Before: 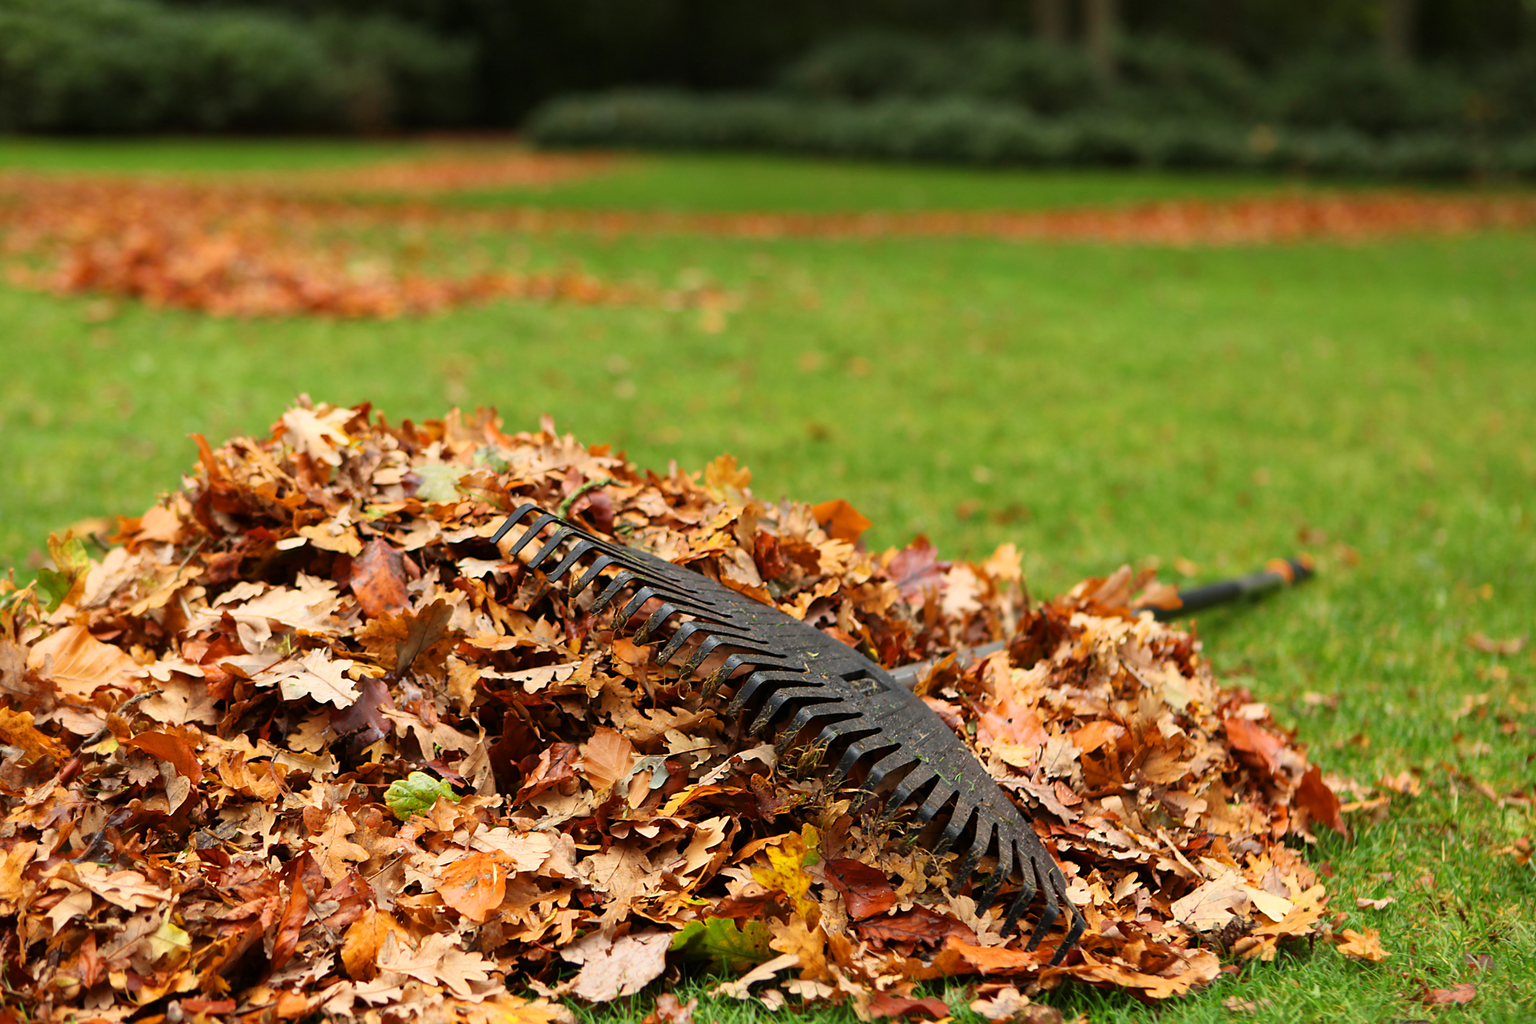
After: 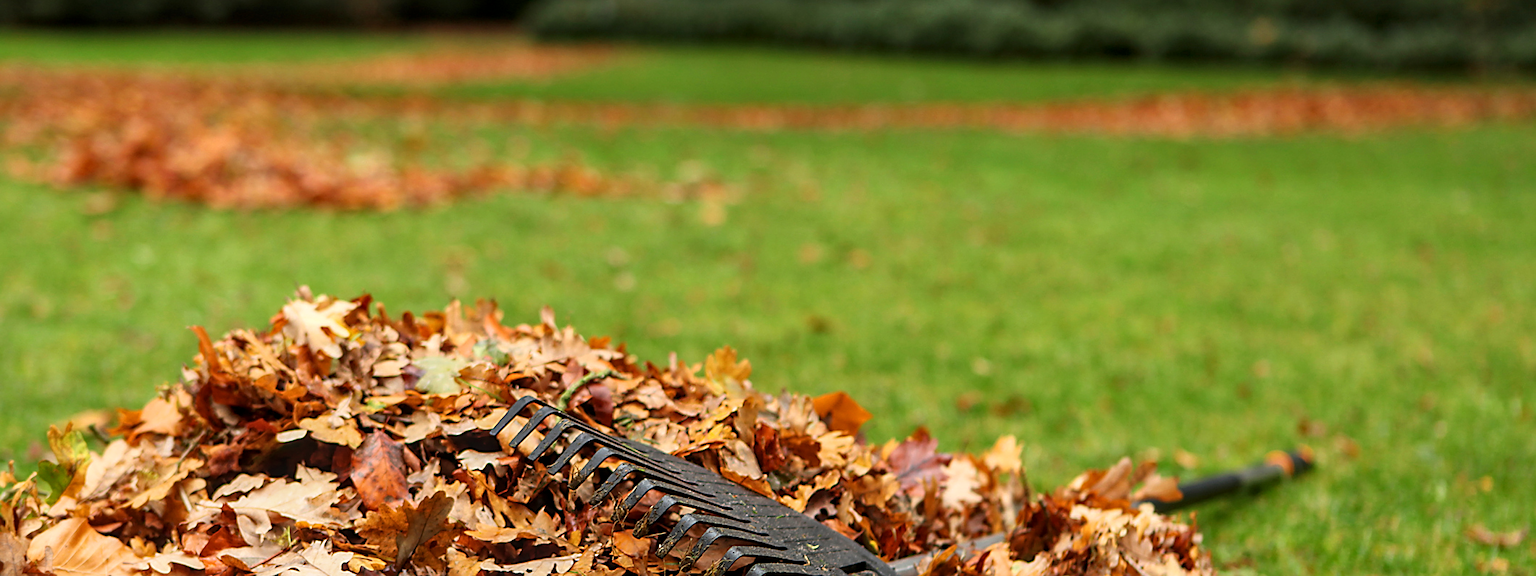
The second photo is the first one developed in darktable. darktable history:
sharpen: amount 0.497
crop and rotate: top 10.542%, bottom 33.158%
local contrast: on, module defaults
